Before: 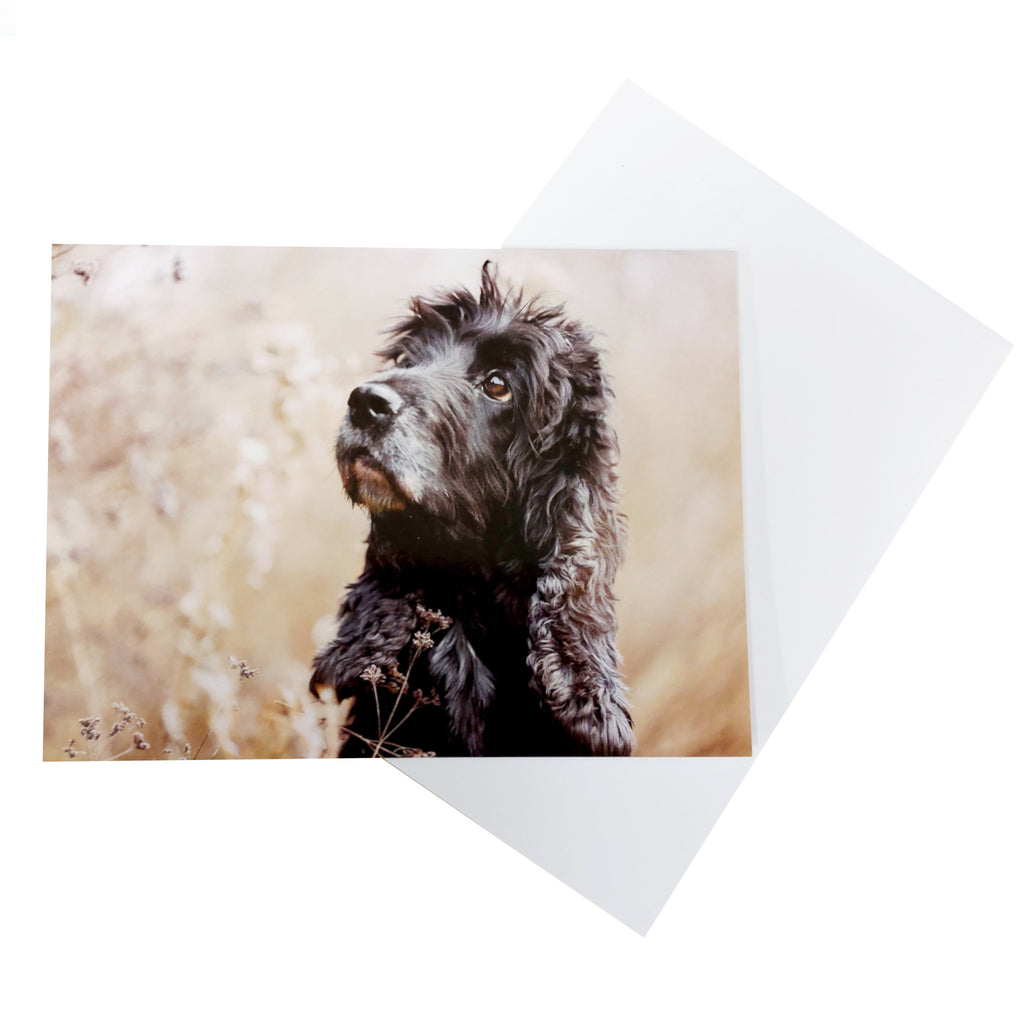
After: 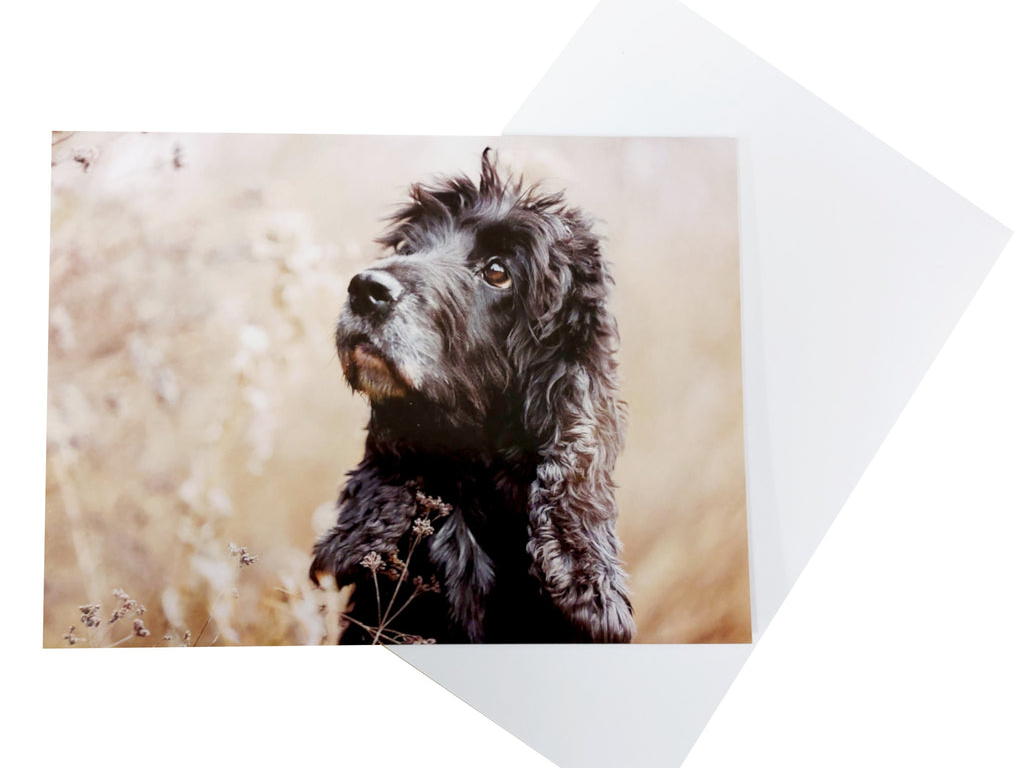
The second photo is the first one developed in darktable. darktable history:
crop: top 11.059%, bottom 13.917%
